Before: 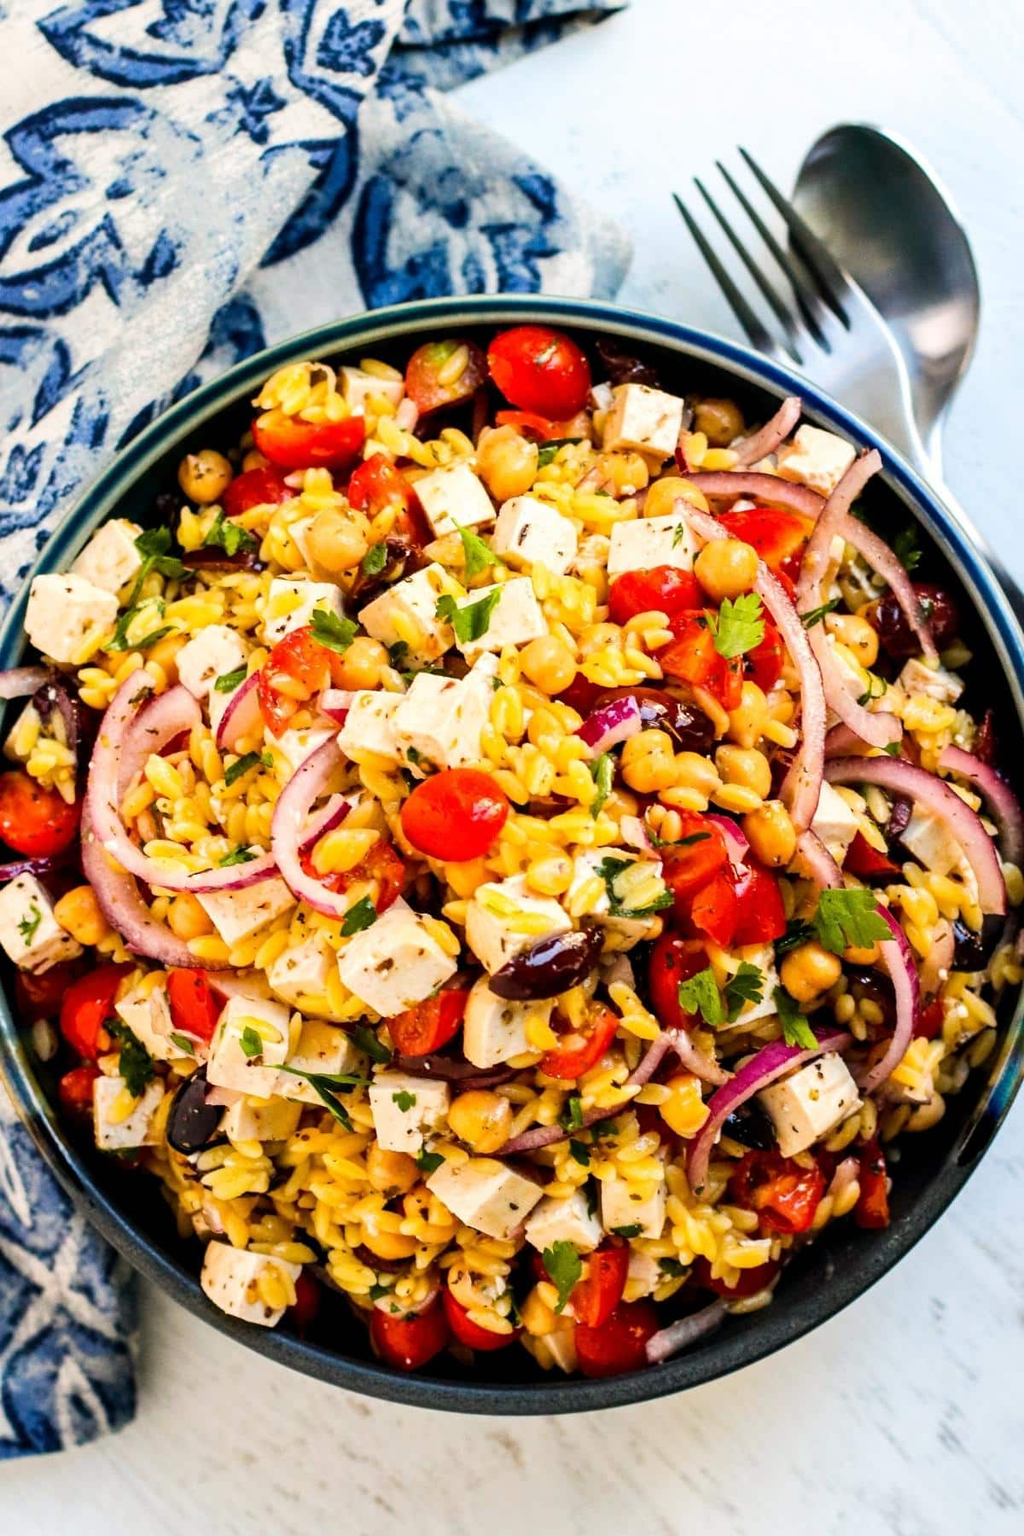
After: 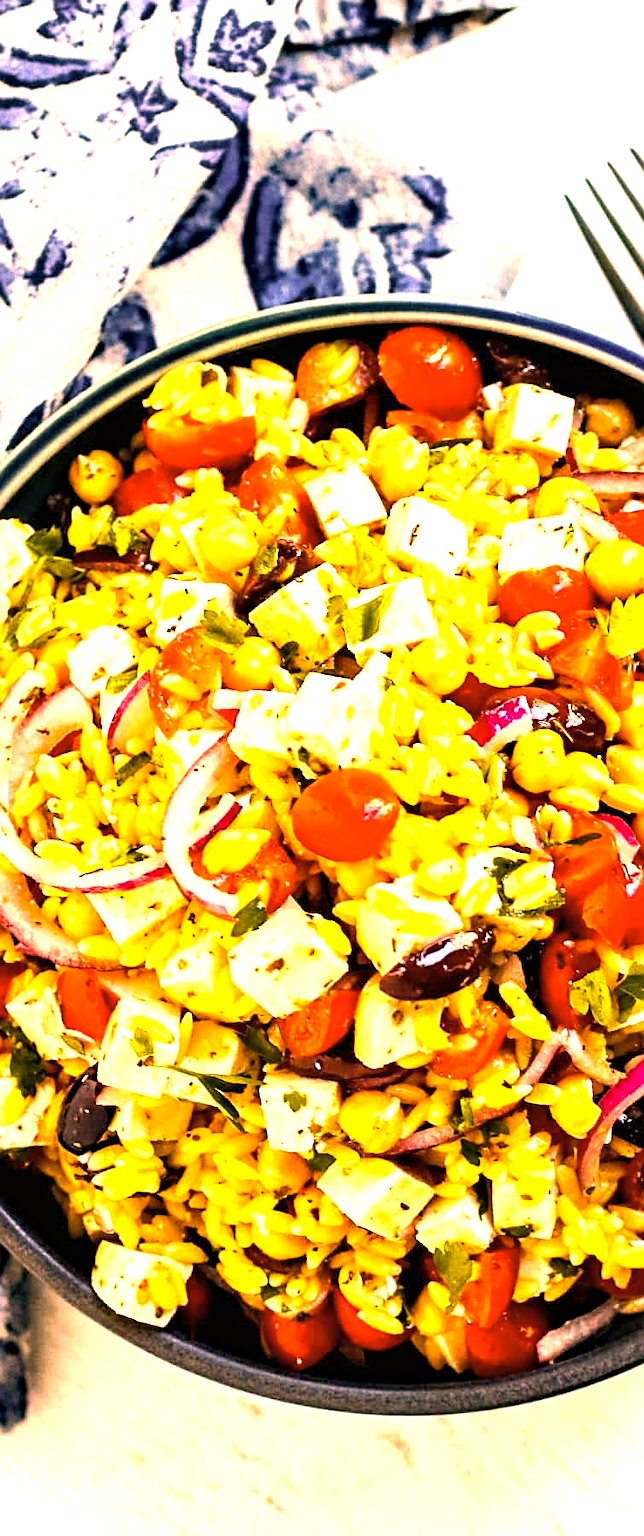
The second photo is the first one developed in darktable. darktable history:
sharpen: on, module defaults
crop: left 10.719%, right 26.287%
exposure: black level correction 0, exposure 1.36 EV, compensate exposure bias true, compensate highlight preservation false
haze removal: strength 0.283, distance 0.246, compatibility mode true, adaptive false
color correction: highlights a* 39.44, highlights b* 39.62, saturation 0.693
color balance rgb: shadows lift › chroma 0.755%, shadows lift › hue 114.54°, perceptual saturation grading › global saturation 25.562%, contrast 5.018%
tone equalizer: on, module defaults
